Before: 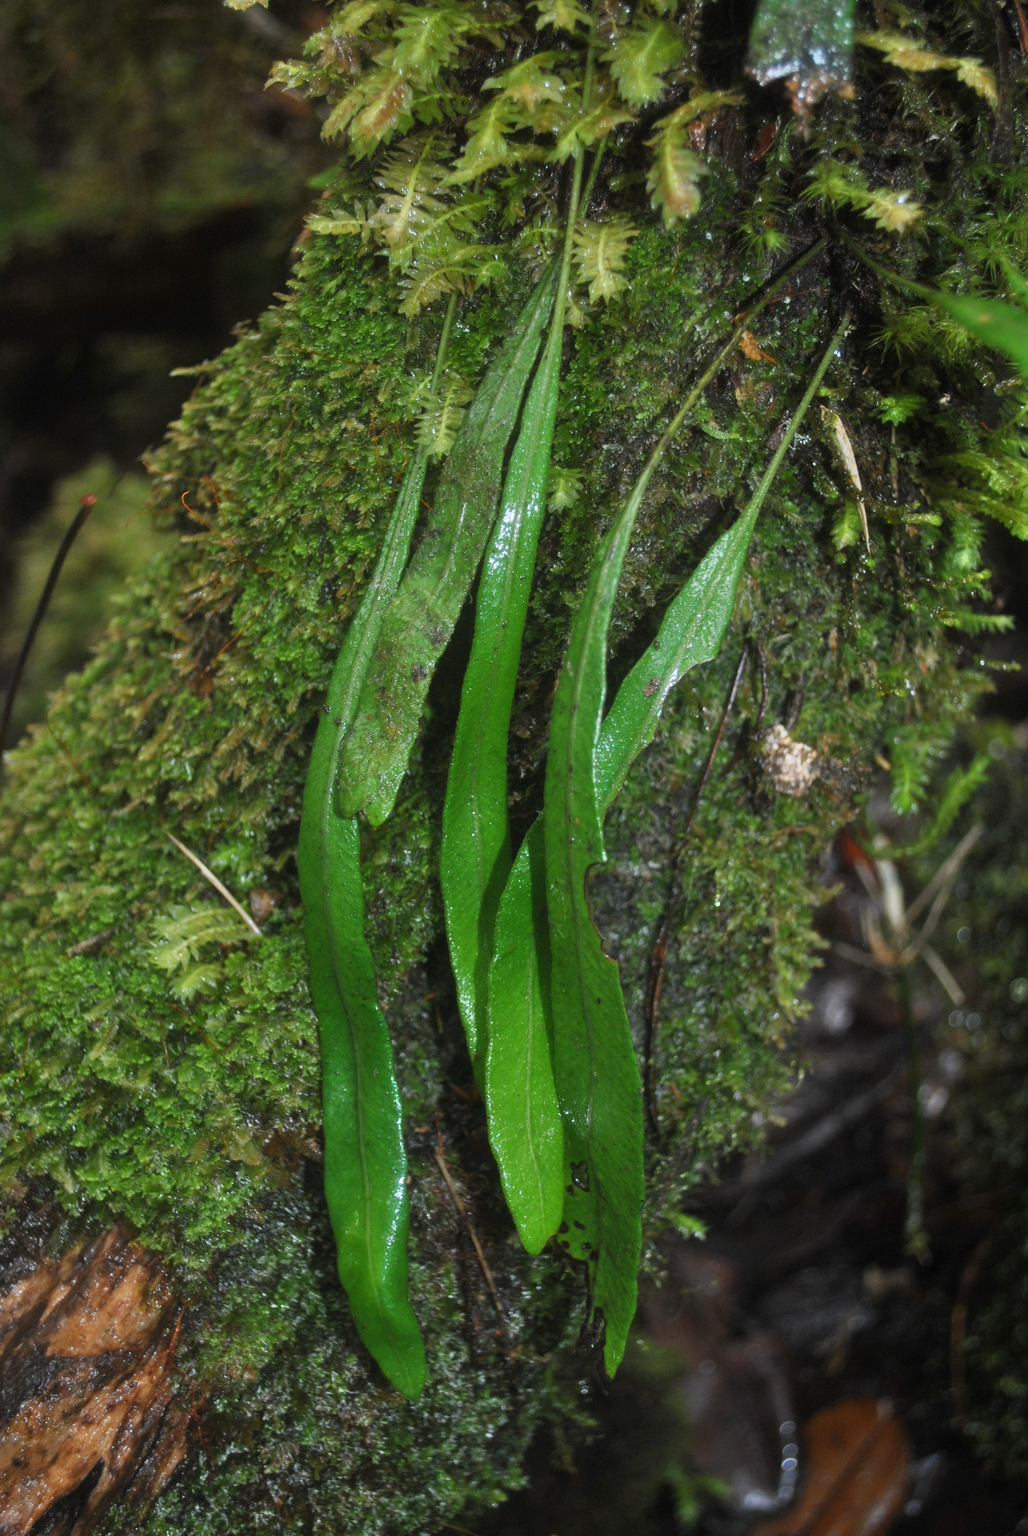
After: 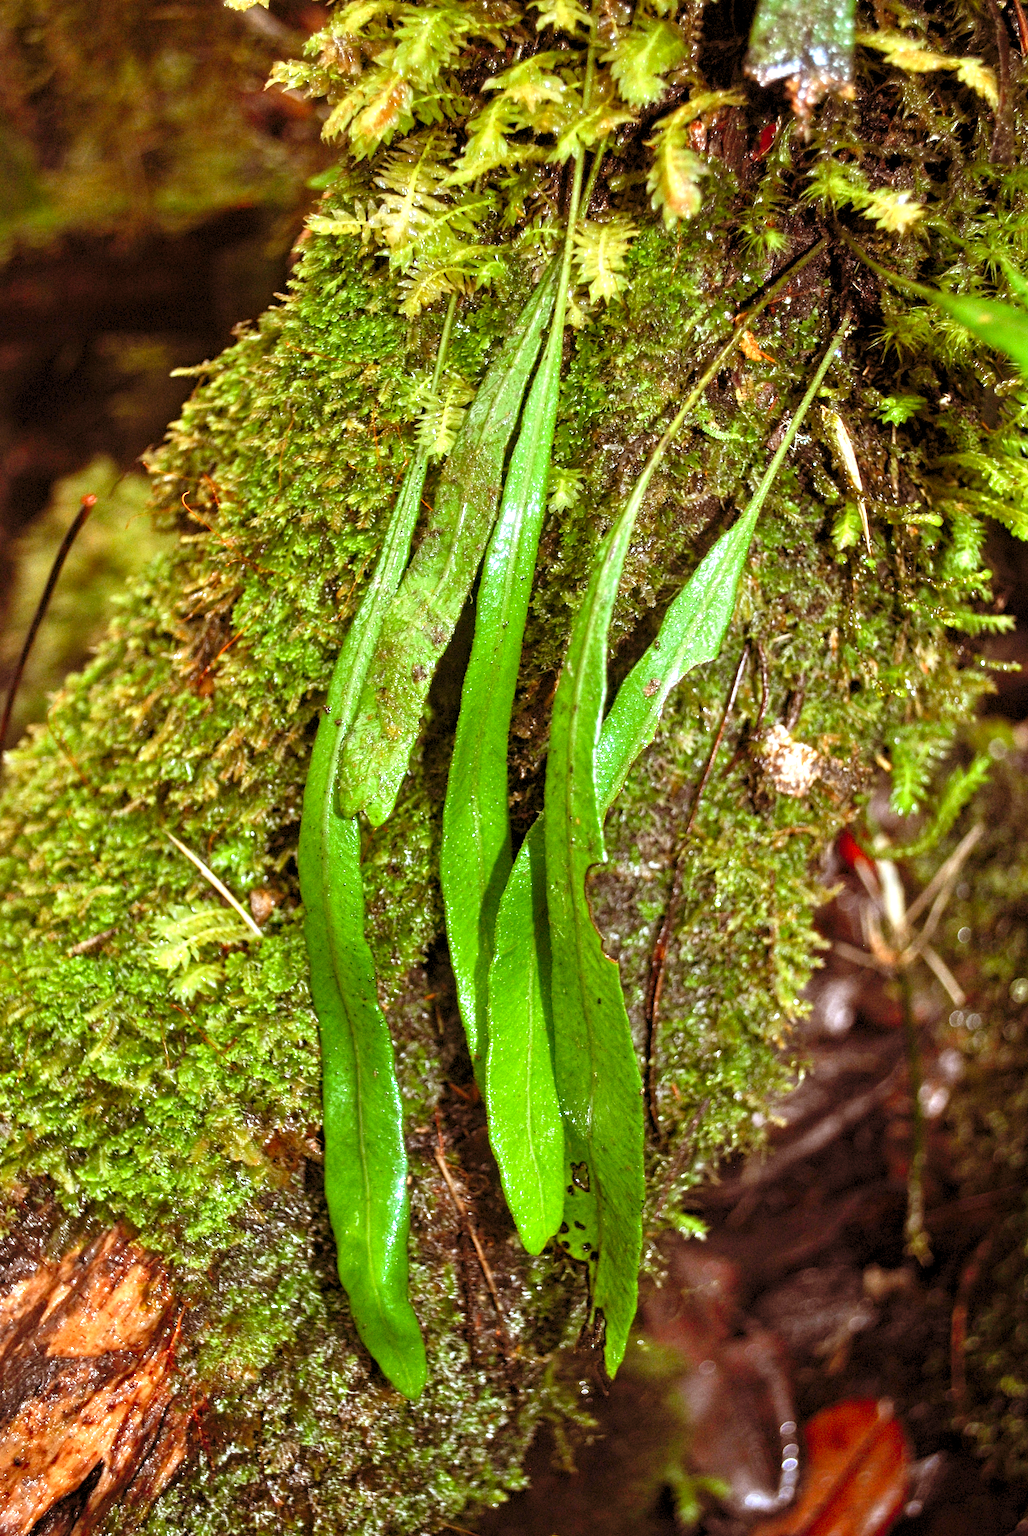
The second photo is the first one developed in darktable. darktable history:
contrast equalizer: octaves 7, y [[0.502, 0.517, 0.543, 0.576, 0.611, 0.631], [0.5 ×6], [0.5 ×6], [0 ×6], [0 ×6]]
levels: levels [0.008, 0.318, 0.836]
rgb levels: mode RGB, independent channels, levels [[0, 0.5, 1], [0, 0.521, 1], [0, 0.536, 1]]
tone equalizer: -8 EV -0.75 EV, -7 EV -0.7 EV, -6 EV -0.6 EV, -5 EV -0.4 EV, -3 EV 0.4 EV, -2 EV 0.6 EV, -1 EV 0.7 EV, +0 EV 0.75 EV, edges refinement/feathering 500, mask exposure compensation -1.57 EV, preserve details no
